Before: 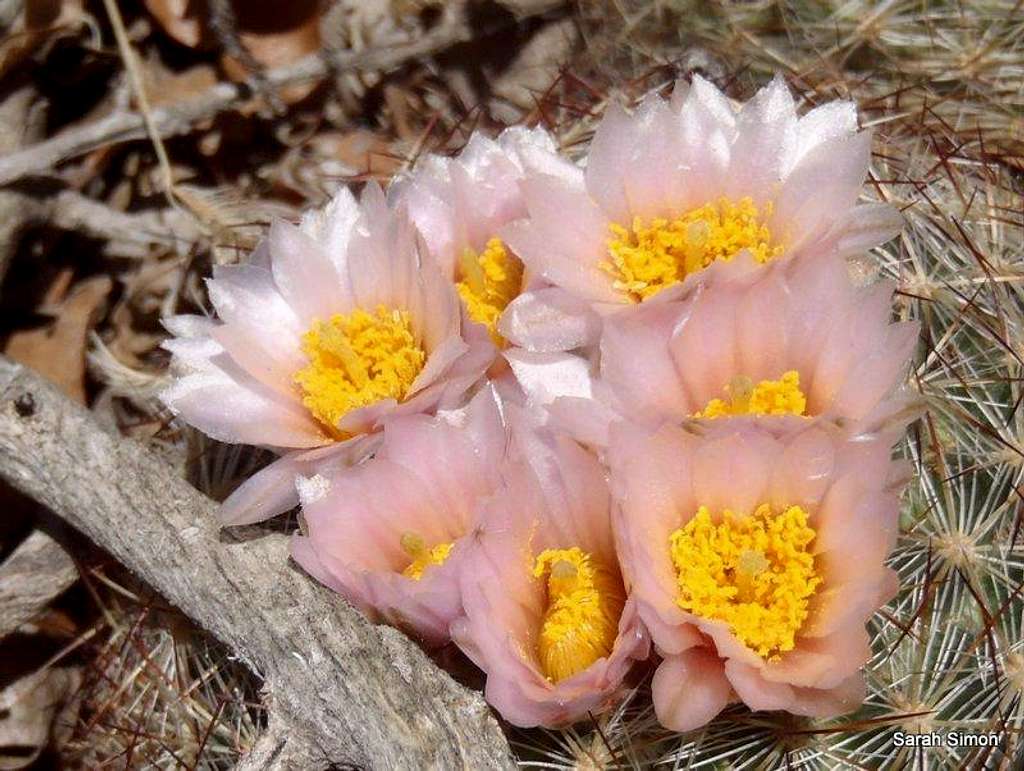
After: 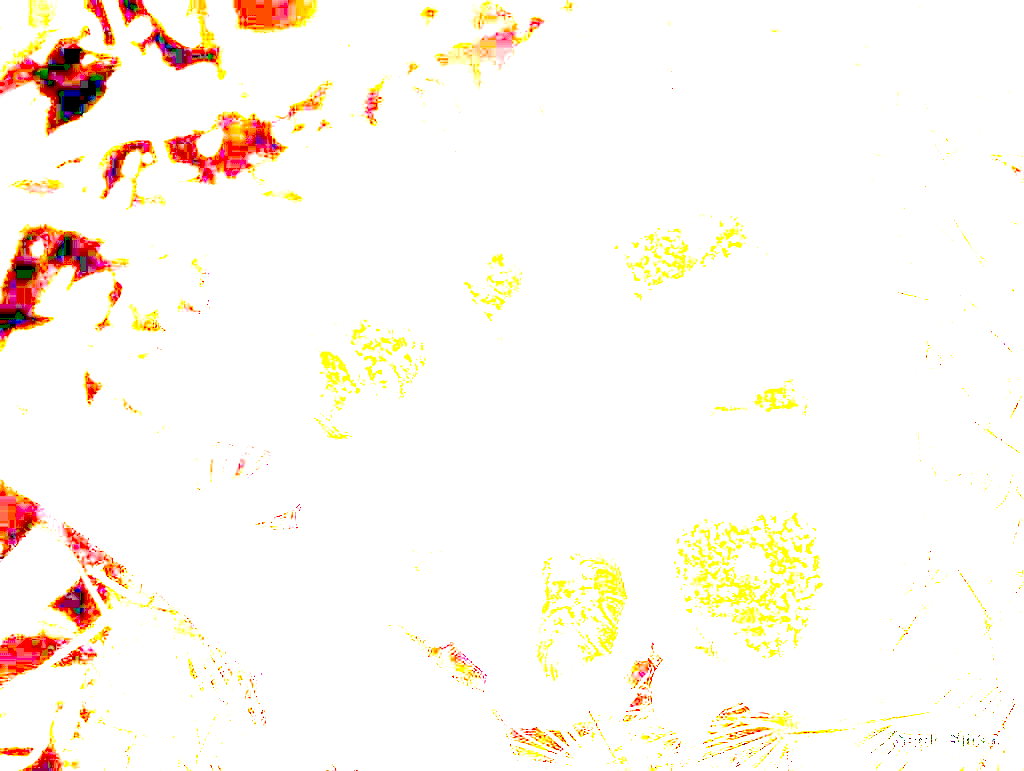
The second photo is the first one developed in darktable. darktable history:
exposure: exposure 7.946 EV, compensate highlight preservation false
